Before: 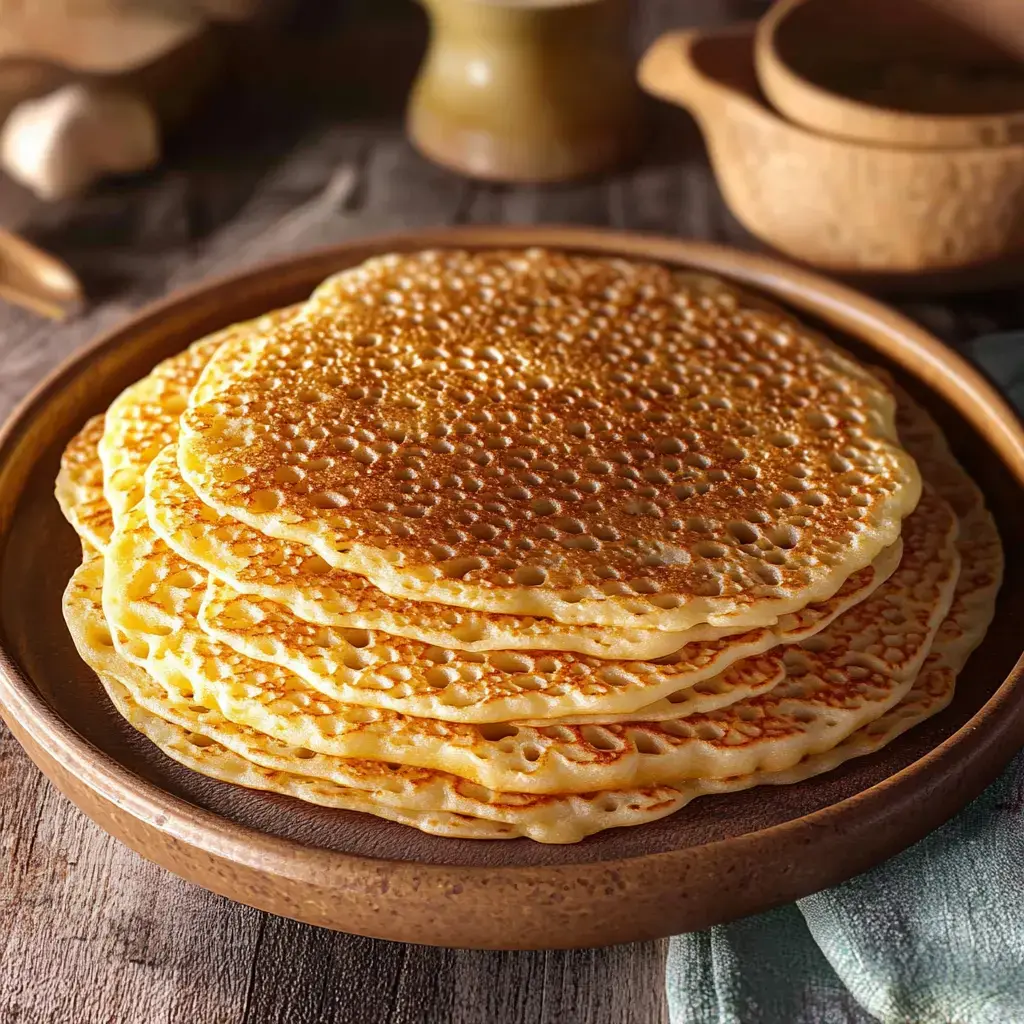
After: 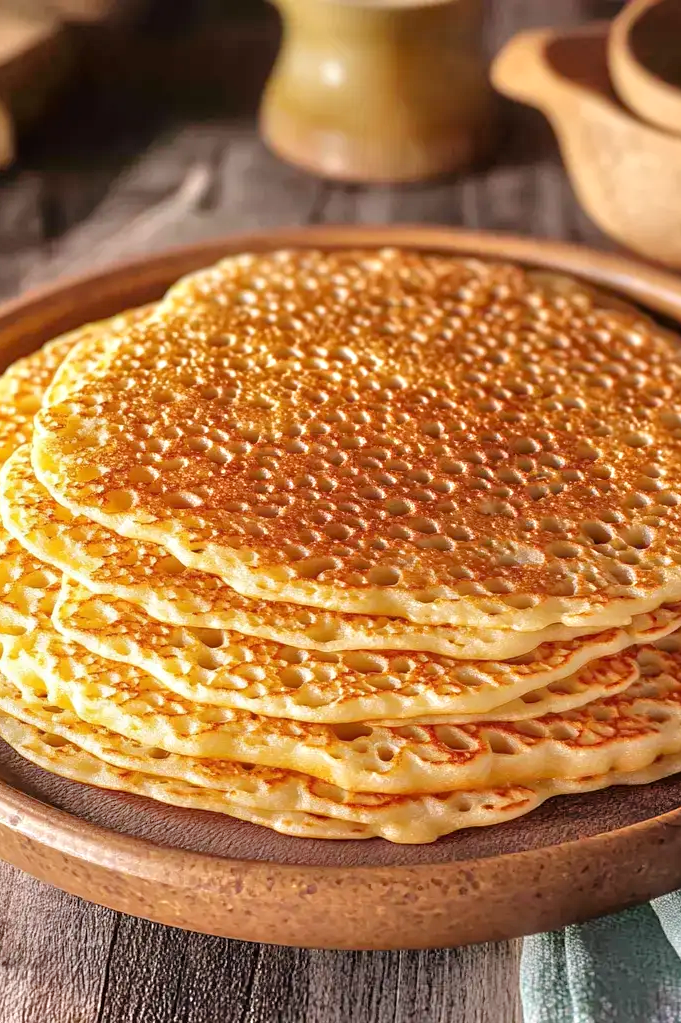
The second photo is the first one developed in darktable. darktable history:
crop and rotate: left 14.322%, right 19.143%
tone equalizer: -7 EV 0.151 EV, -6 EV 0.613 EV, -5 EV 1.18 EV, -4 EV 1.31 EV, -3 EV 1.16 EV, -2 EV 0.6 EV, -1 EV 0.168 EV, mask exposure compensation -0.515 EV
